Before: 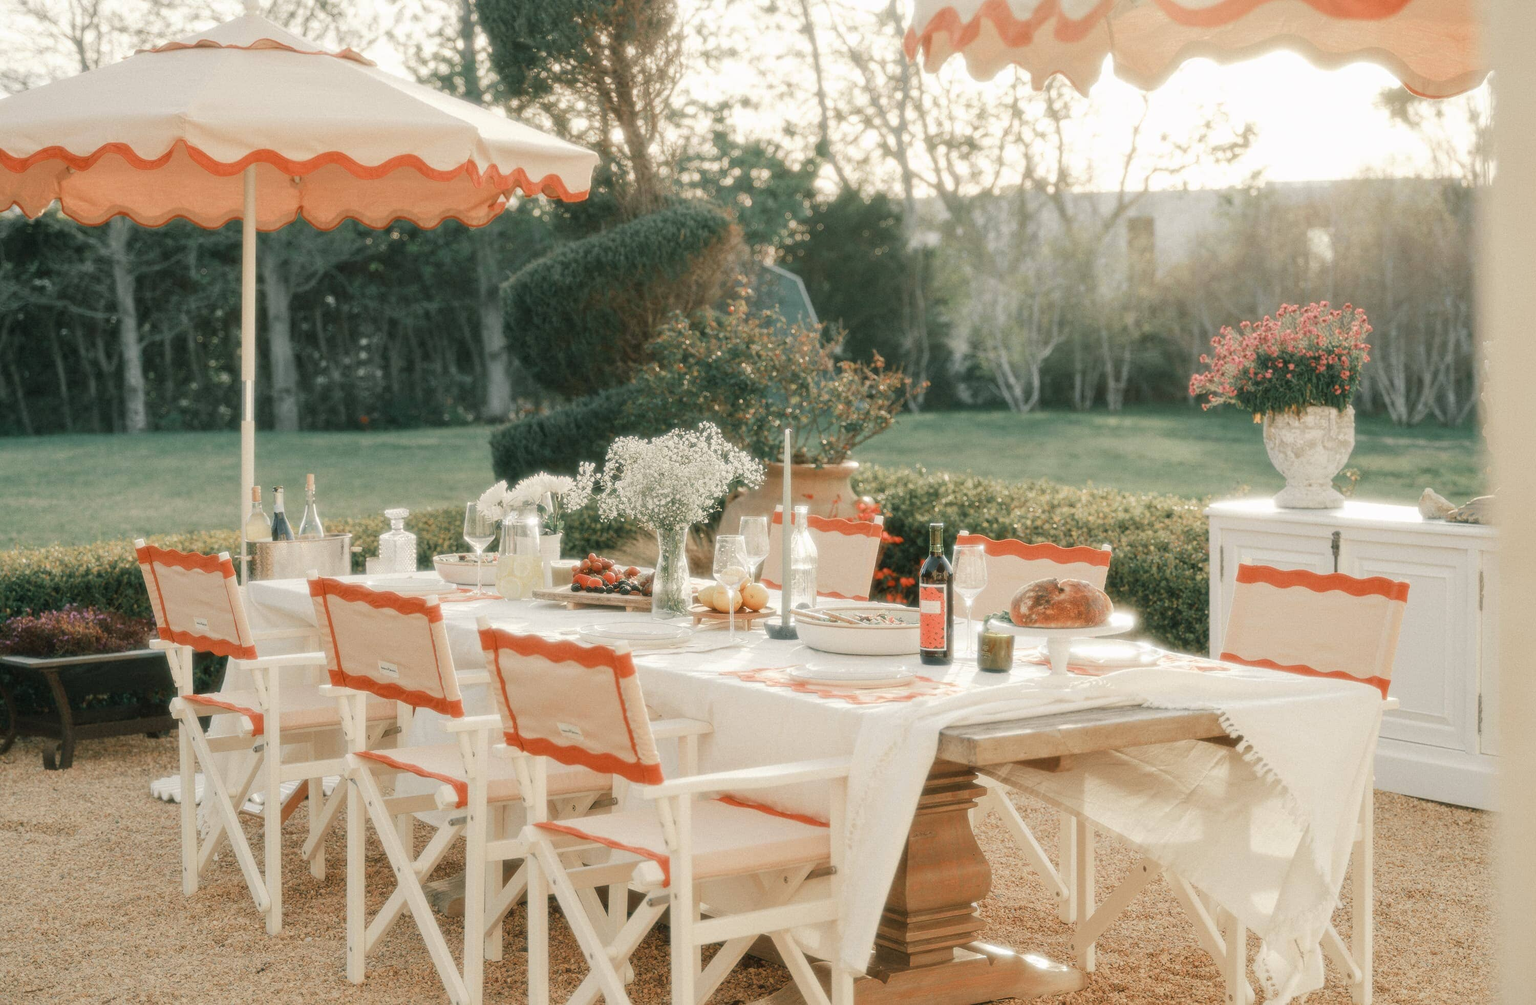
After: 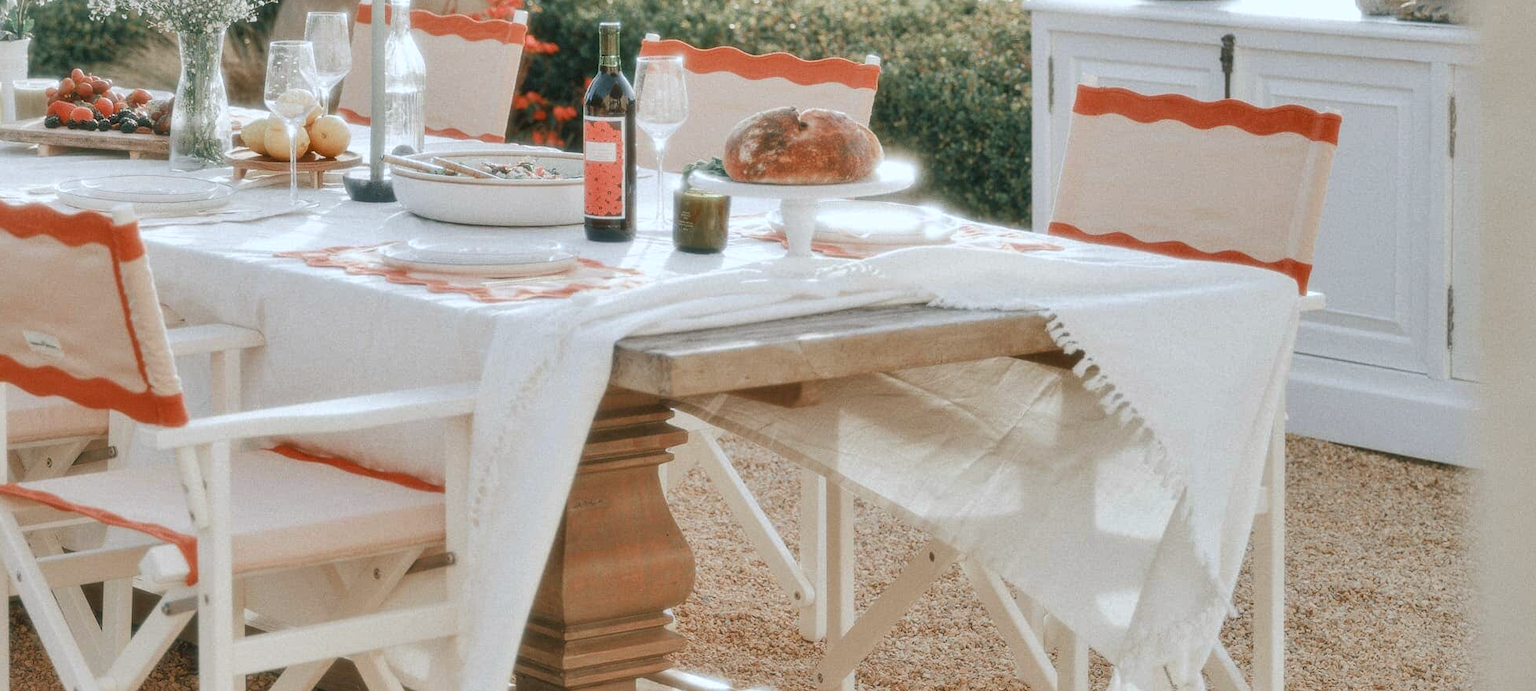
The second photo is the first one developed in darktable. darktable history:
color calibration: illuminant as shot in camera, x 0.368, y 0.376, temperature 4323.59 K
shadows and highlights: soften with gaussian
crop and rotate: left 35.33%, top 50.657%, bottom 4.78%
